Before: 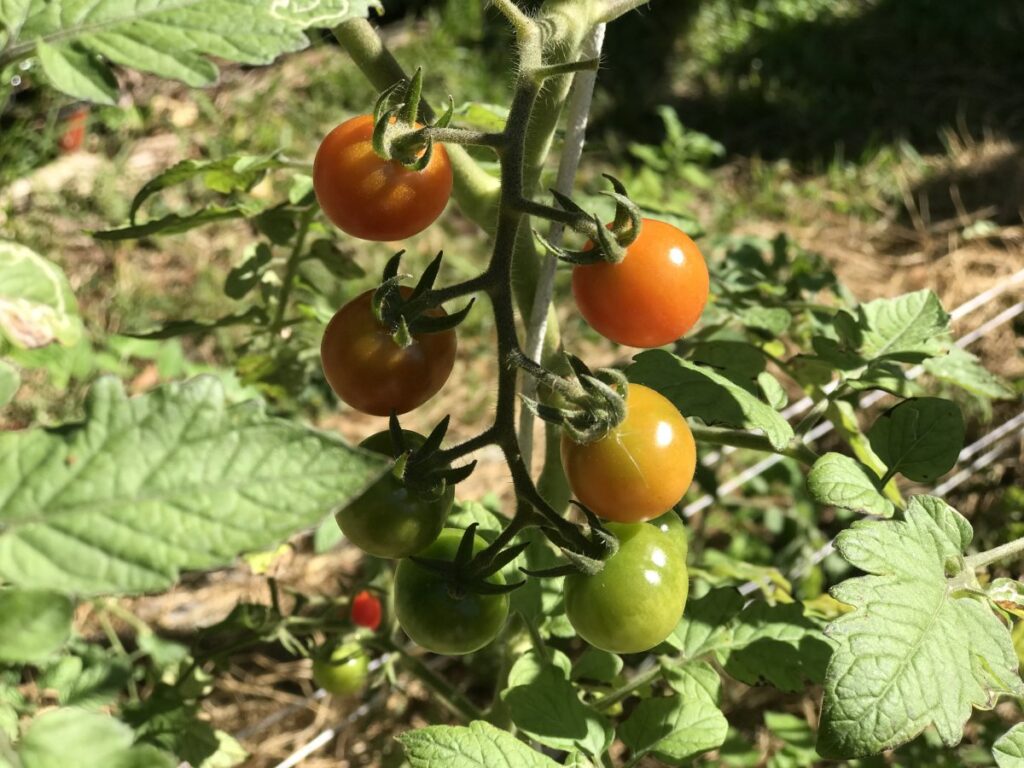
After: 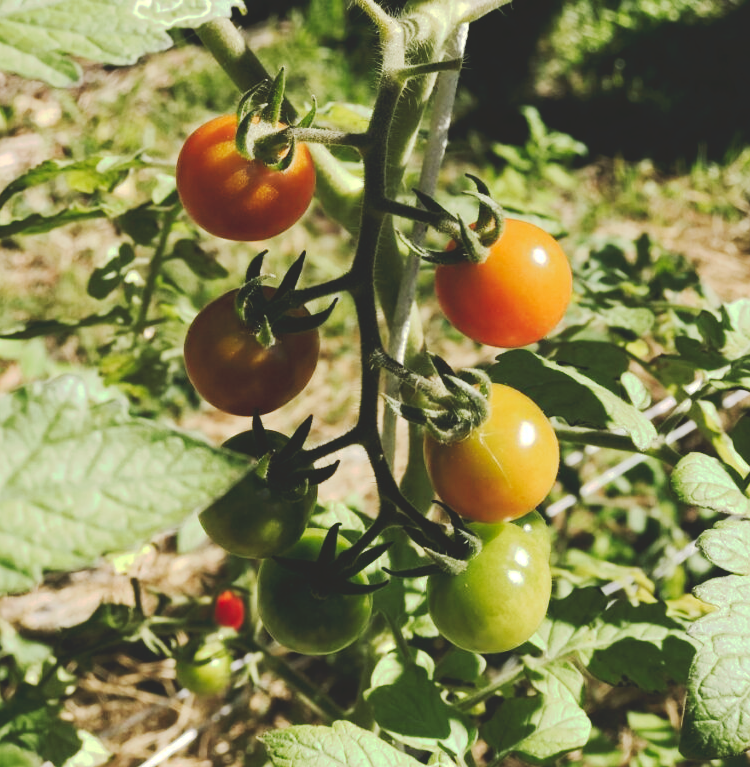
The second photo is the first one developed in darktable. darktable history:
crop: left 13.443%, right 13.31%
tone curve: curves: ch0 [(0, 0) (0.003, 0.145) (0.011, 0.148) (0.025, 0.15) (0.044, 0.159) (0.069, 0.16) (0.1, 0.164) (0.136, 0.182) (0.177, 0.213) (0.224, 0.247) (0.277, 0.298) (0.335, 0.37) (0.399, 0.456) (0.468, 0.552) (0.543, 0.641) (0.623, 0.713) (0.709, 0.768) (0.801, 0.825) (0.898, 0.868) (1, 1)], preserve colors none
shadows and highlights: shadows 12, white point adjustment 1.2, highlights -0.36, soften with gaussian
